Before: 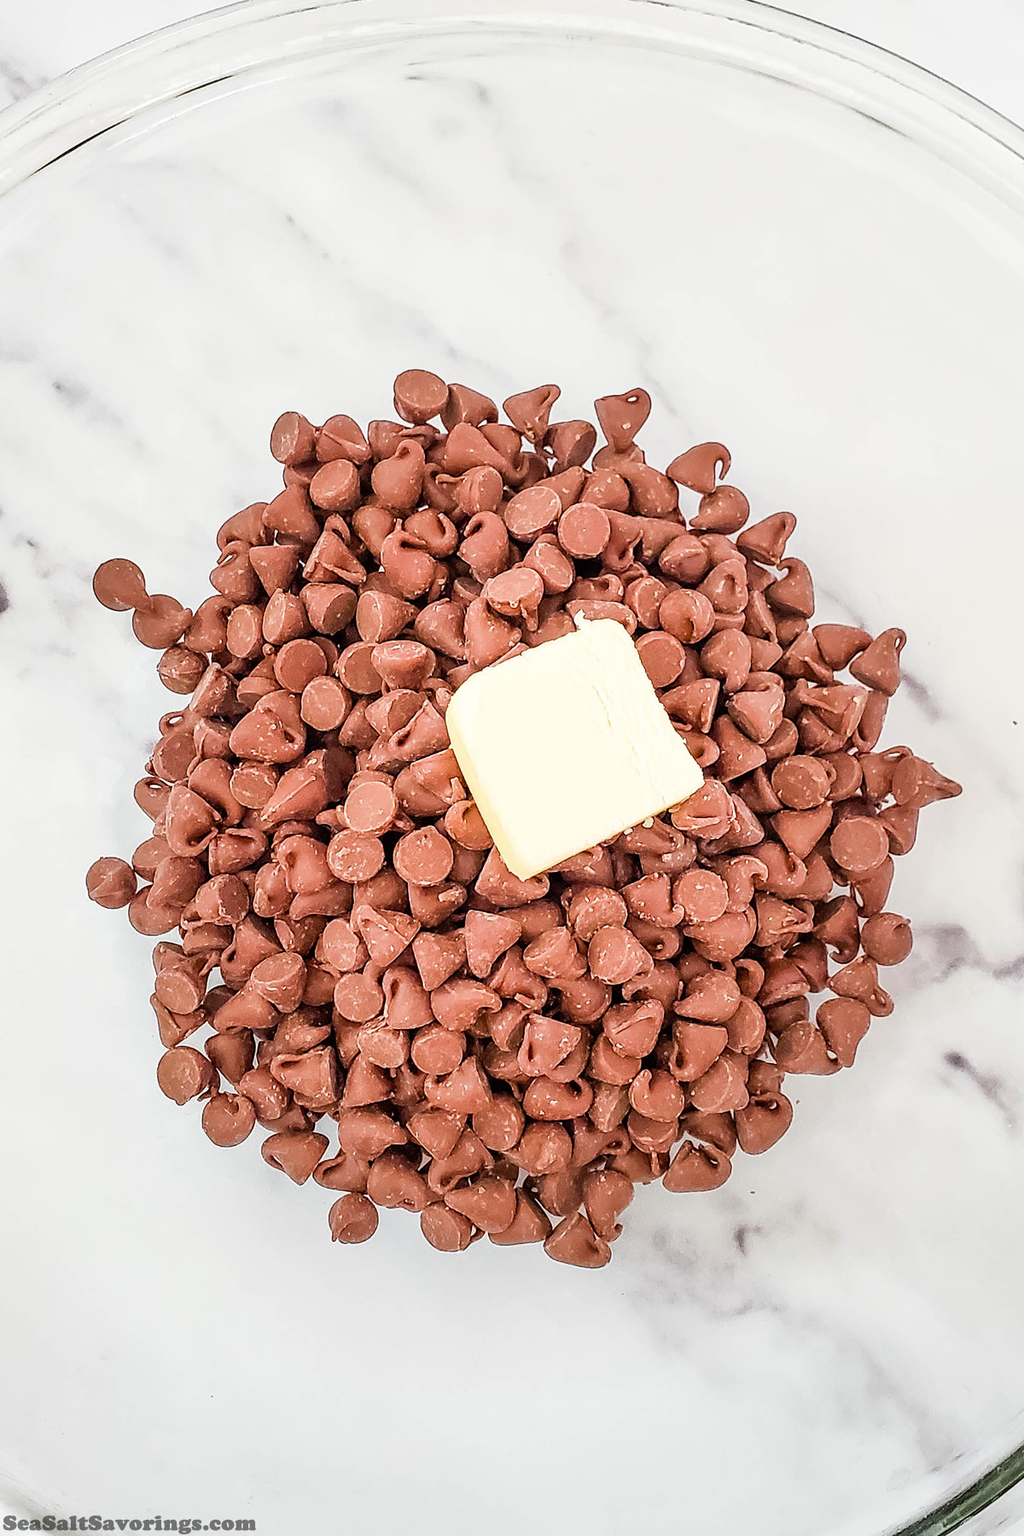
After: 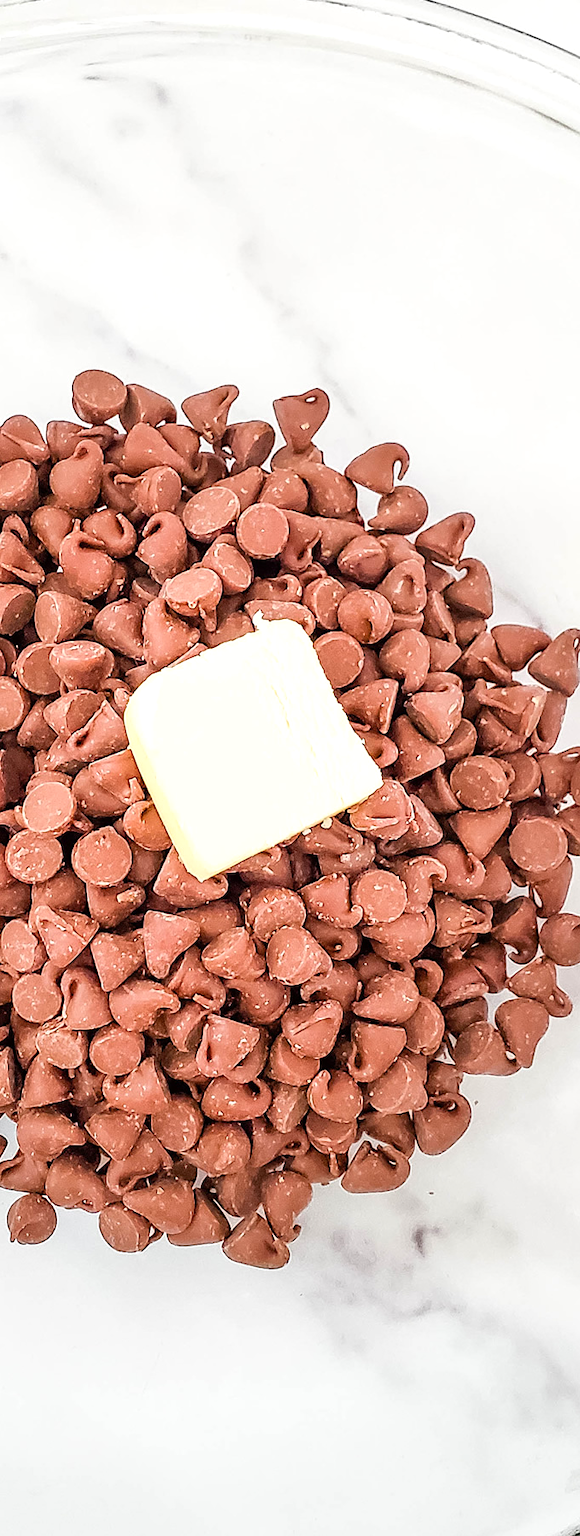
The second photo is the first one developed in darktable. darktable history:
exposure: exposure 0.203 EV, compensate exposure bias true, compensate highlight preservation false
crop: left 31.473%, top 0.023%, right 11.807%
